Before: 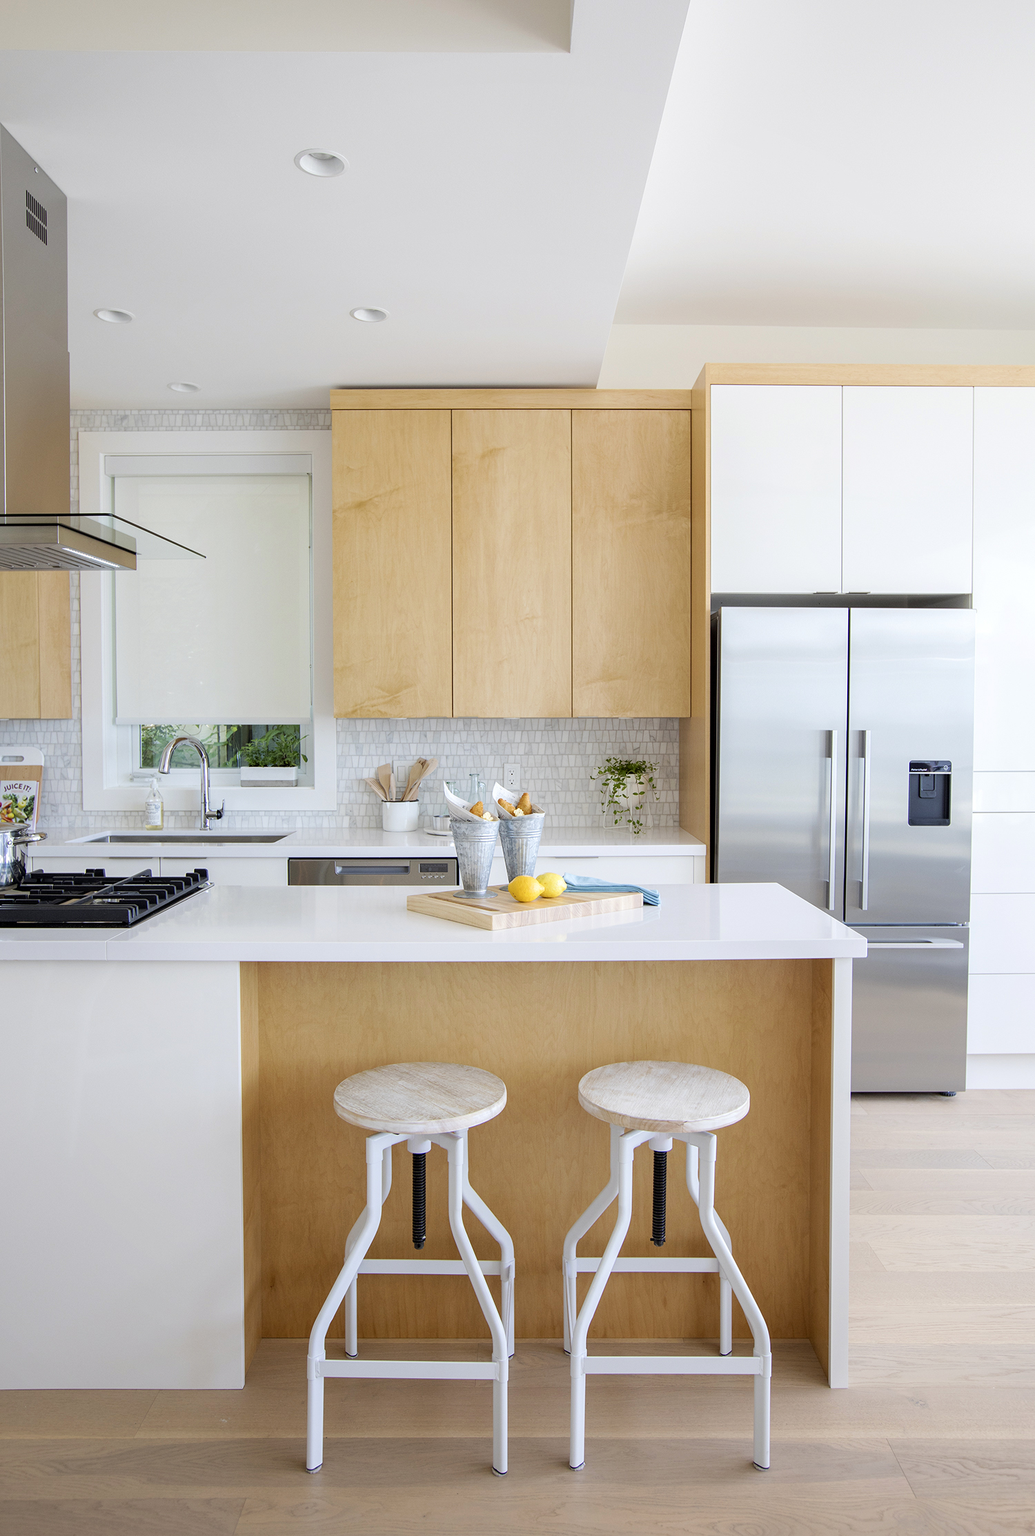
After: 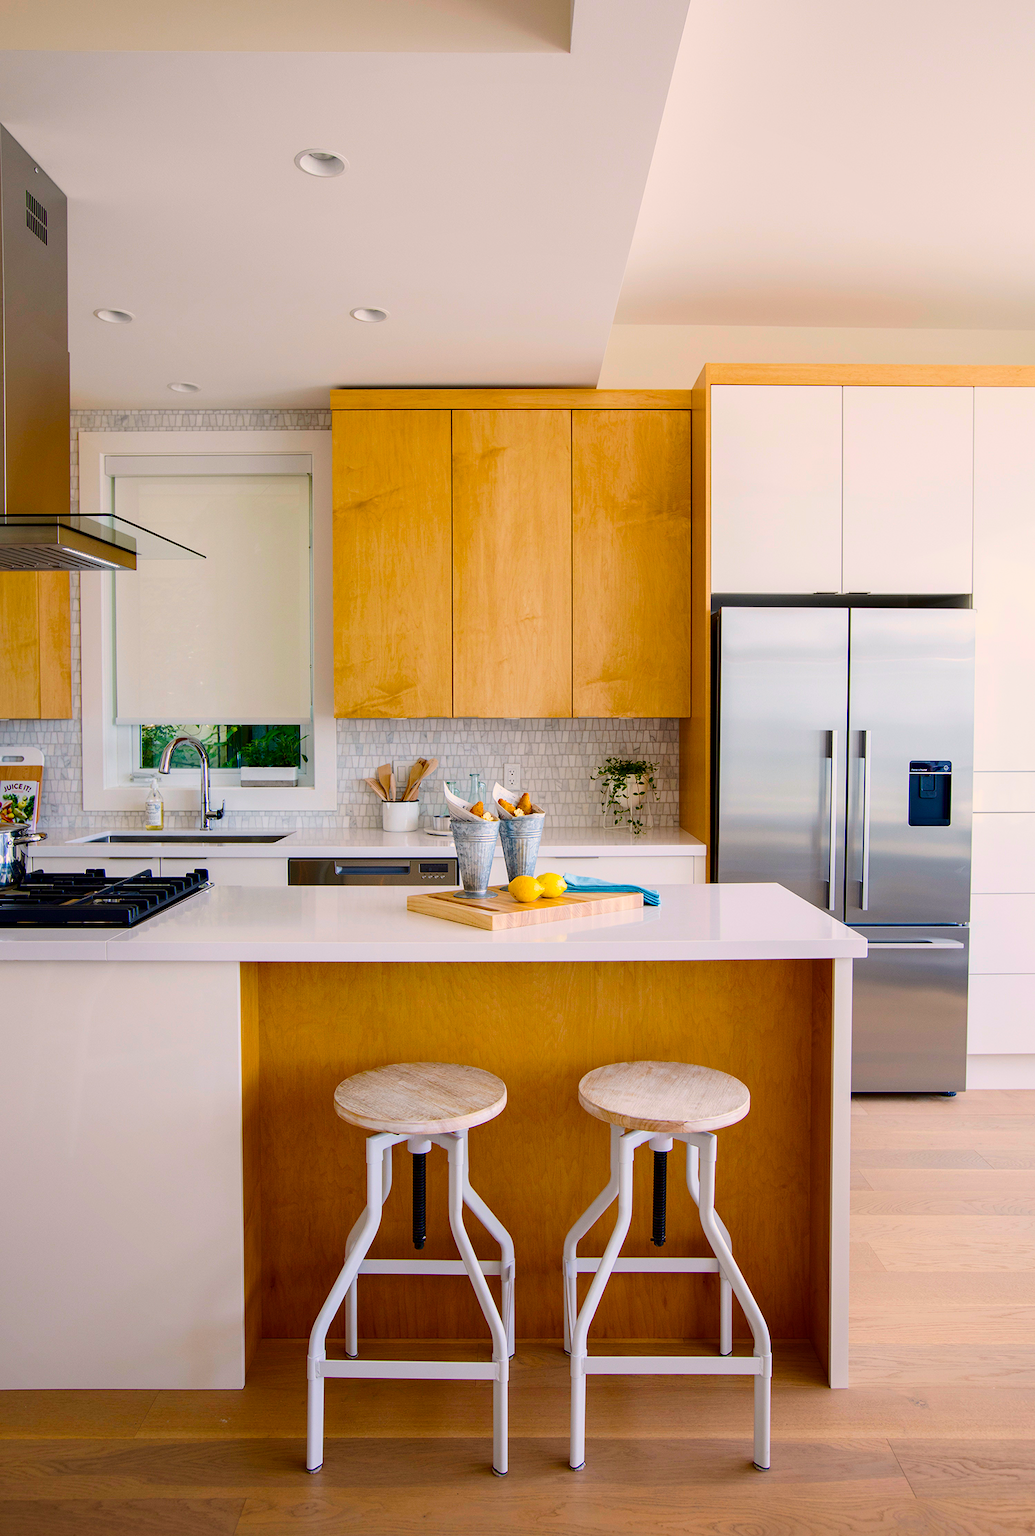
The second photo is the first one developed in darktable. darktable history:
color balance rgb: highlights gain › chroma 3.091%, highlights gain › hue 54.32°, linear chroma grading › global chroma 41.778%, perceptual saturation grading › global saturation 25.243%
contrast brightness saturation: contrast 0.193, brightness -0.229, saturation 0.107
exposure: exposure -0.175 EV, compensate exposure bias true, compensate highlight preservation false
